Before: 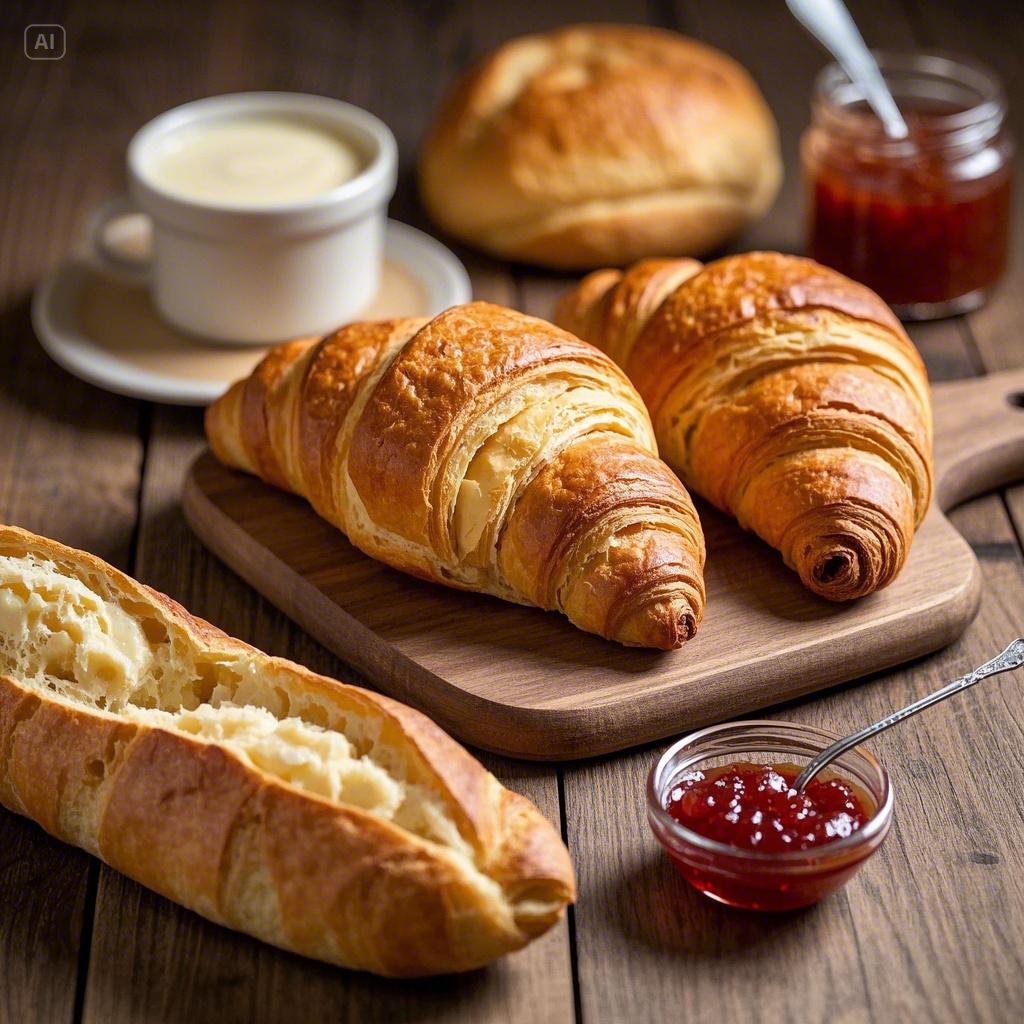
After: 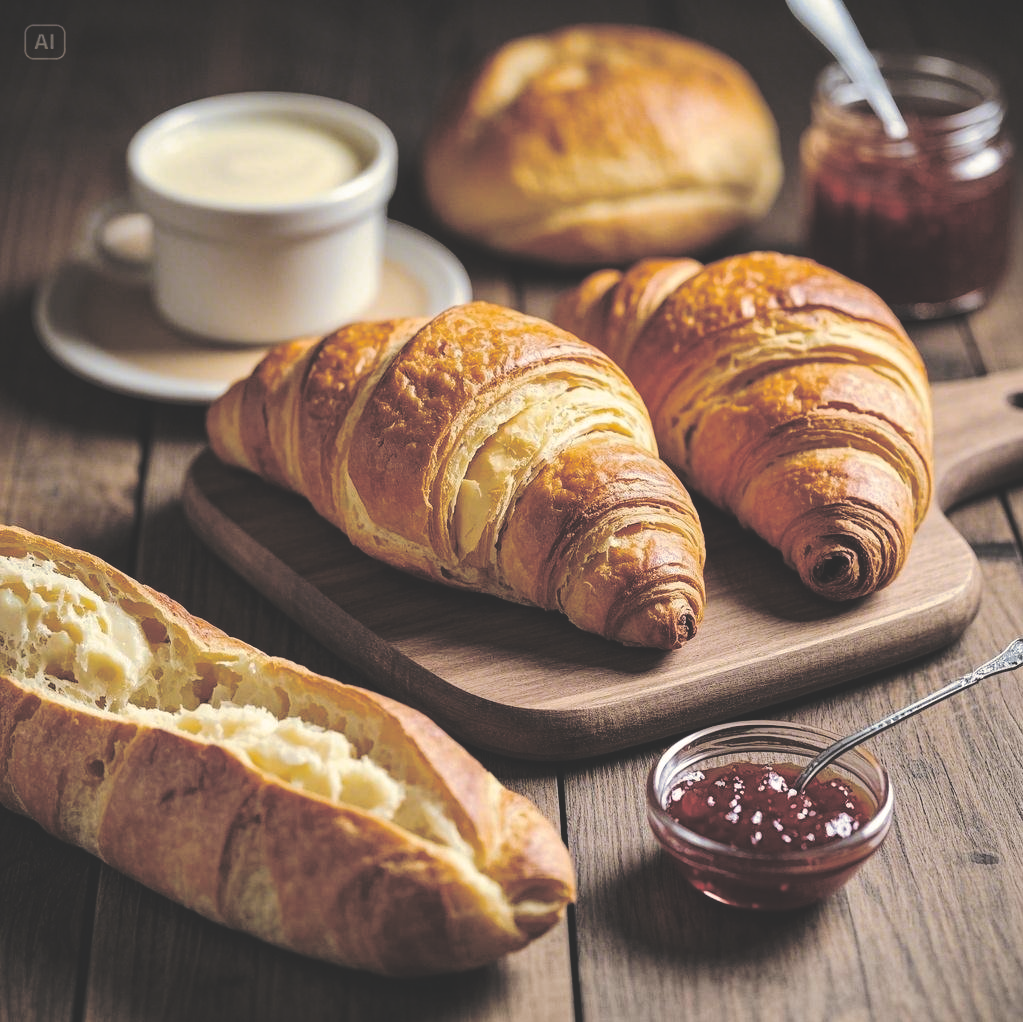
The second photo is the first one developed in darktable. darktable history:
split-toning: shadows › hue 43.2°, shadows › saturation 0, highlights › hue 50.4°, highlights › saturation 1
crop: top 0.05%, bottom 0.098%
white balance: red 1, blue 1
base curve: curves: ch0 [(0, 0.024) (0.055, 0.065) (0.121, 0.166) (0.236, 0.319) (0.693, 0.726) (1, 1)], preserve colors none
